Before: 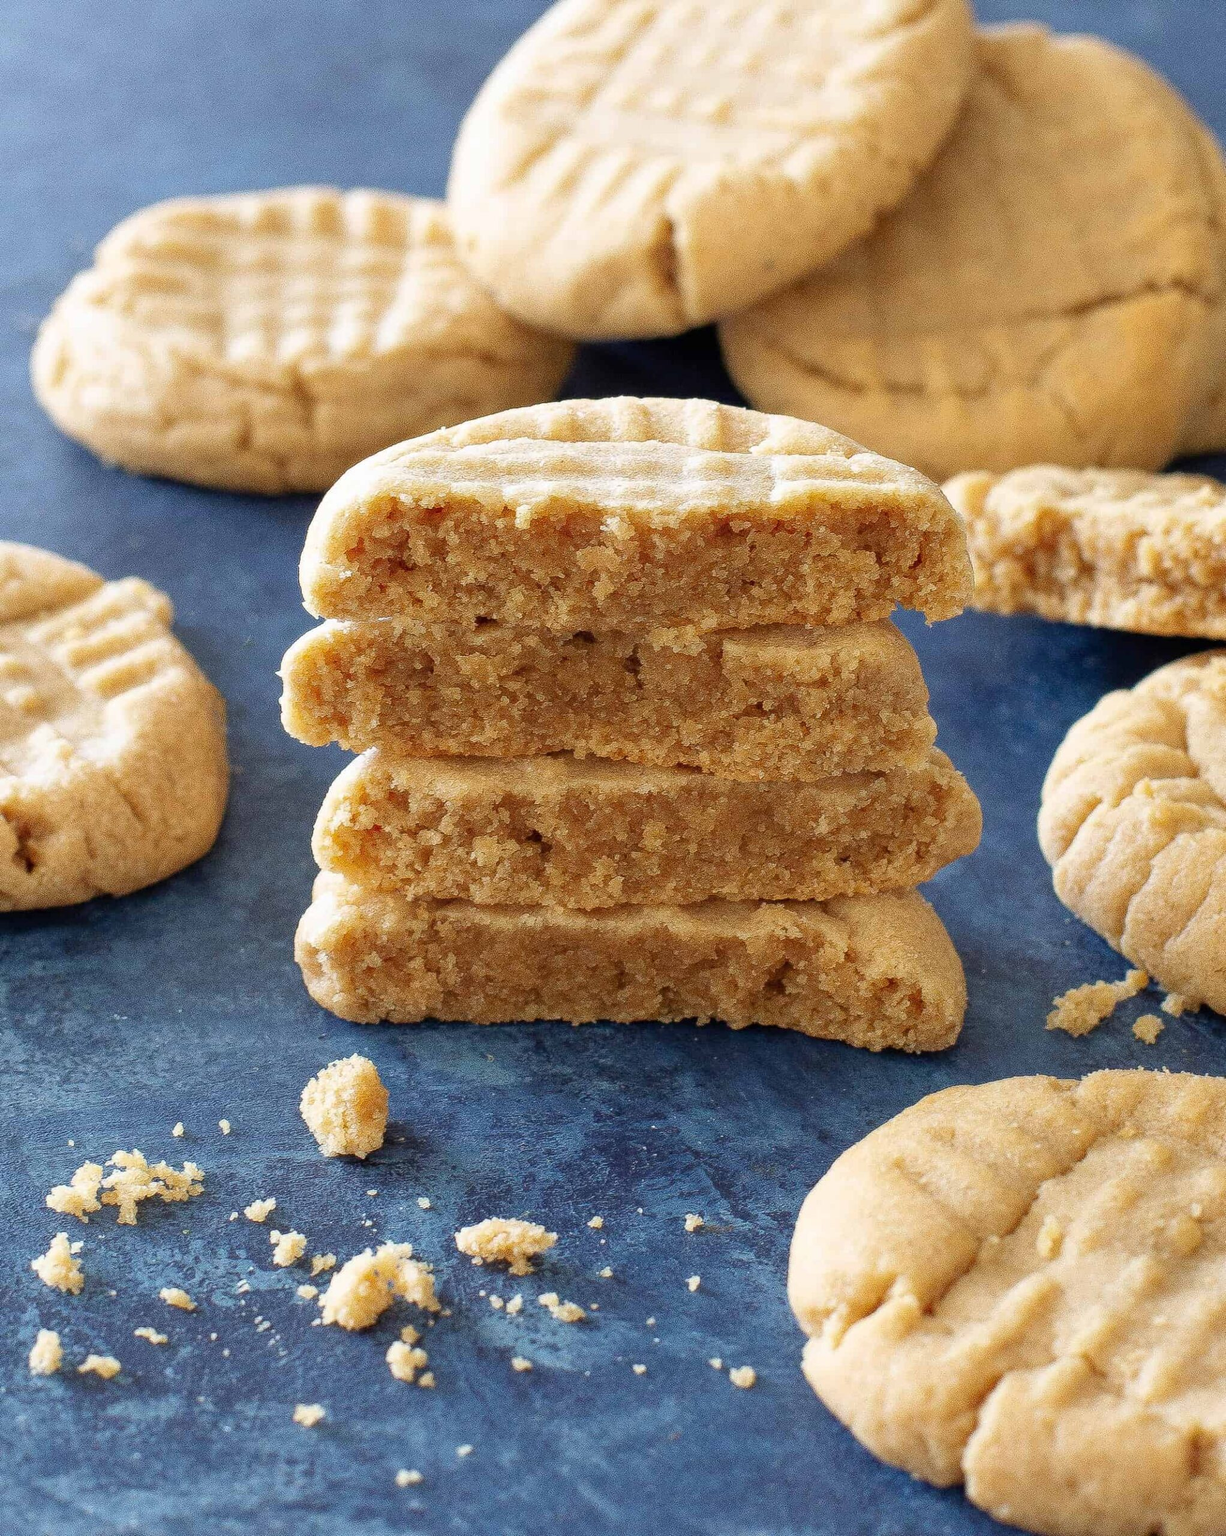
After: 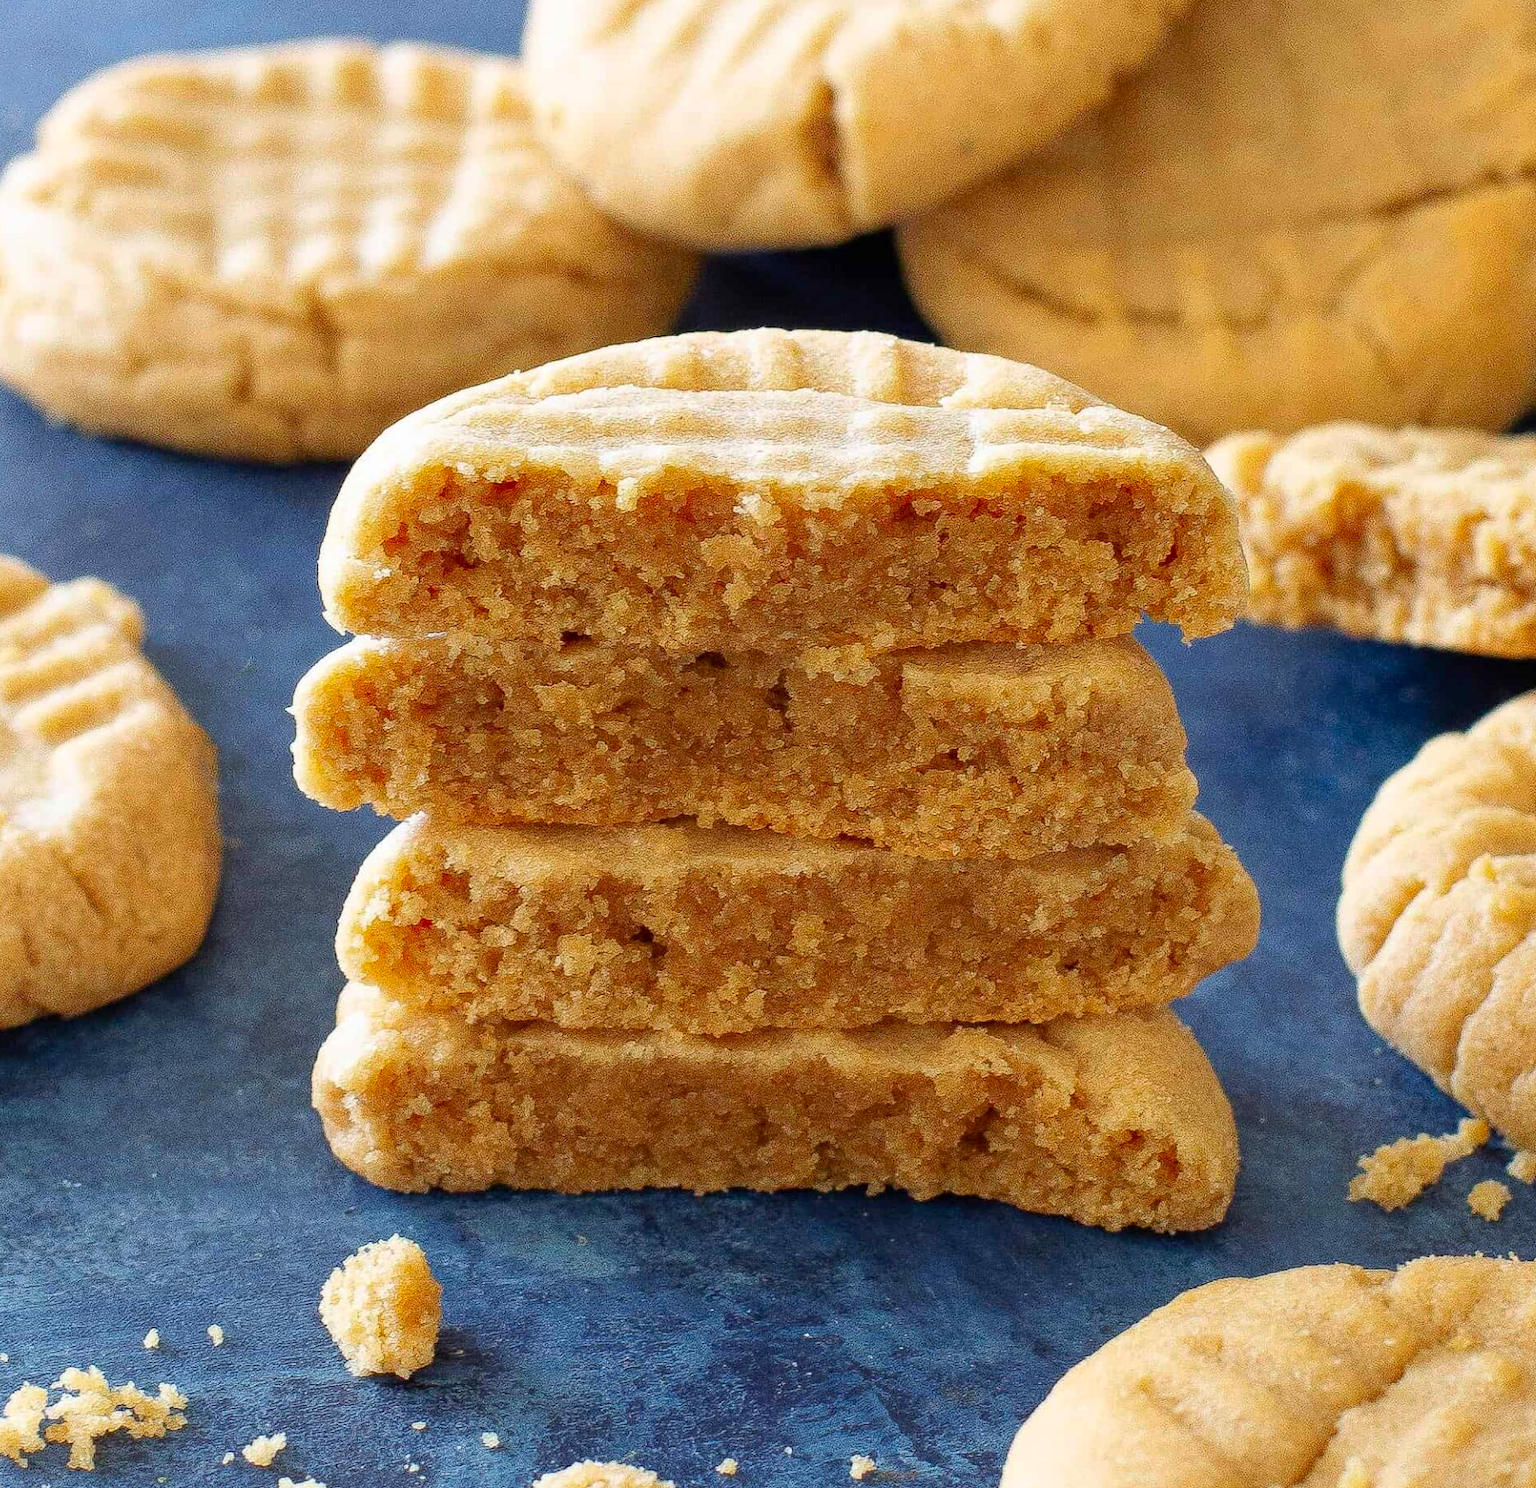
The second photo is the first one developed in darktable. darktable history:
color zones: curves: ch1 [(0, 0.525) (0.143, 0.556) (0.286, 0.52) (0.429, 0.5) (0.571, 0.5) (0.714, 0.5) (0.857, 0.503) (1, 0.525)]
contrast brightness saturation: contrast 0.04, saturation 0.16
crop: left 5.596%, top 10.314%, right 3.534%, bottom 19.395%
